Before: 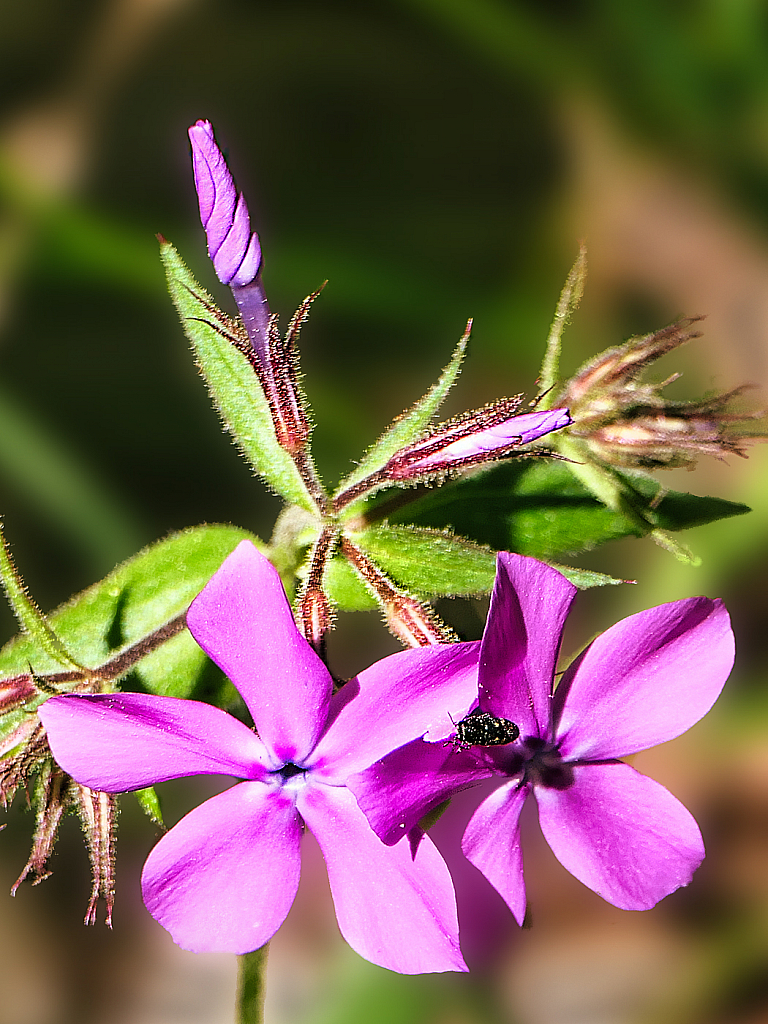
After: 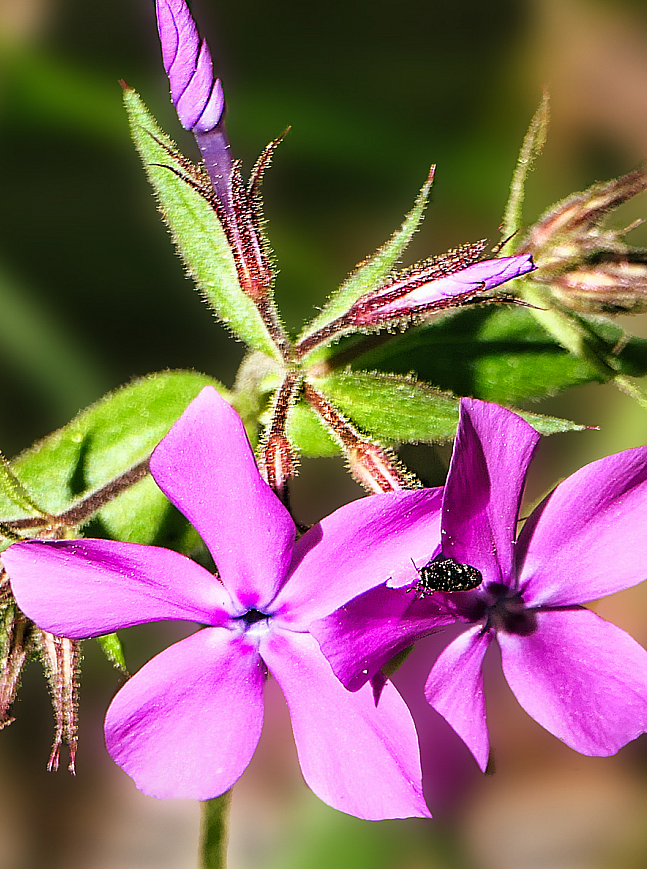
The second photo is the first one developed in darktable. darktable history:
crop and rotate: left 4.912%, top 15.088%, right 10.715%
